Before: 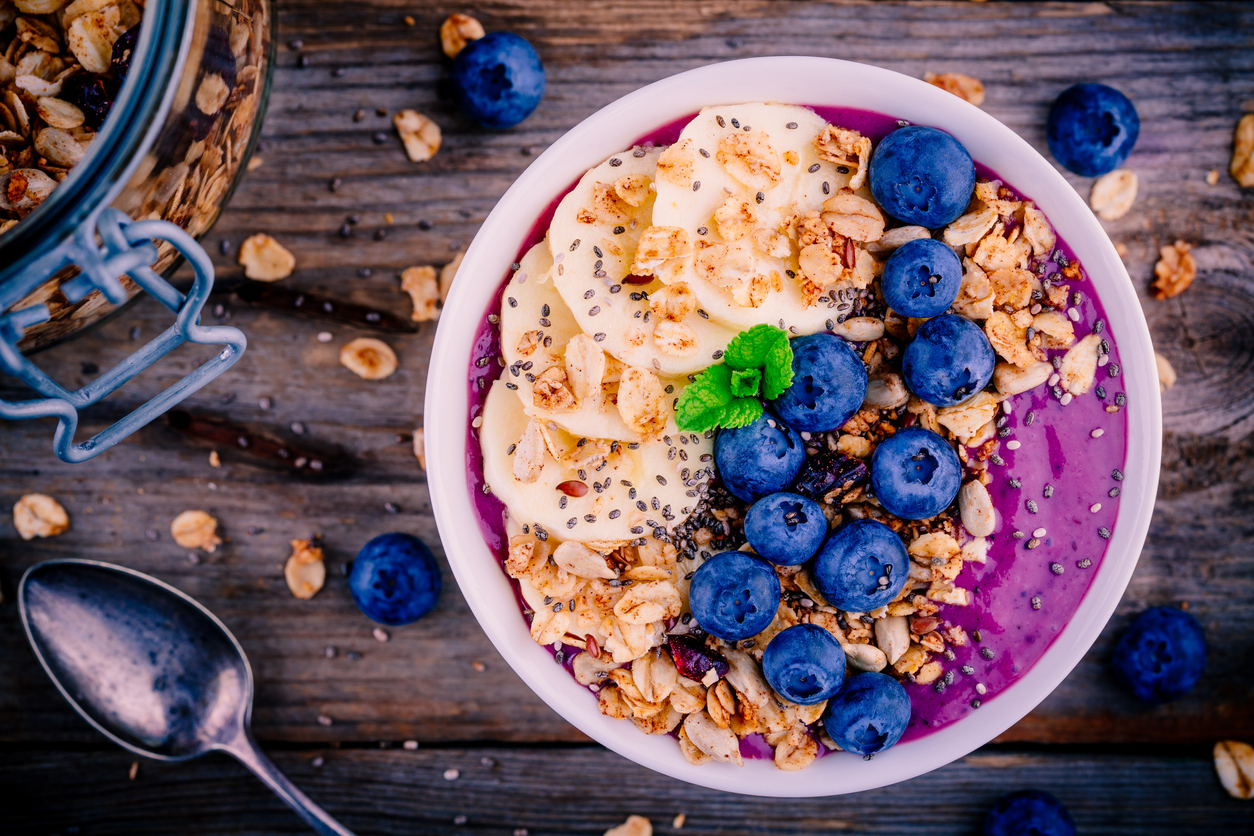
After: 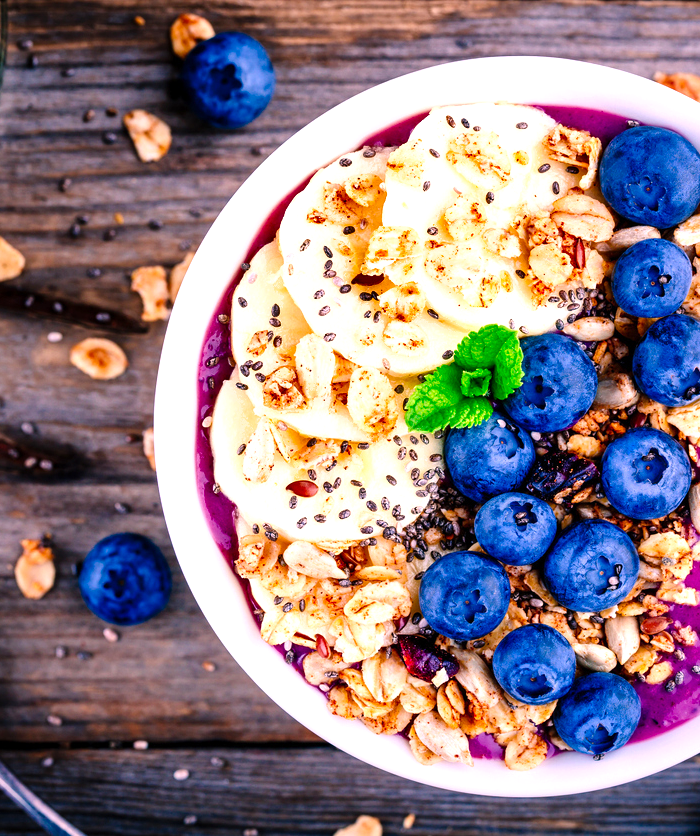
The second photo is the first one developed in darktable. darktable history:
crop: left 21.563%, right 22.582%
shadows and highlights: radius 108.37, shadows 23.57, highlights -58.37, low approximation 0.01, soften with gaussian
levels: levels [0, 0.394, 0.787]
